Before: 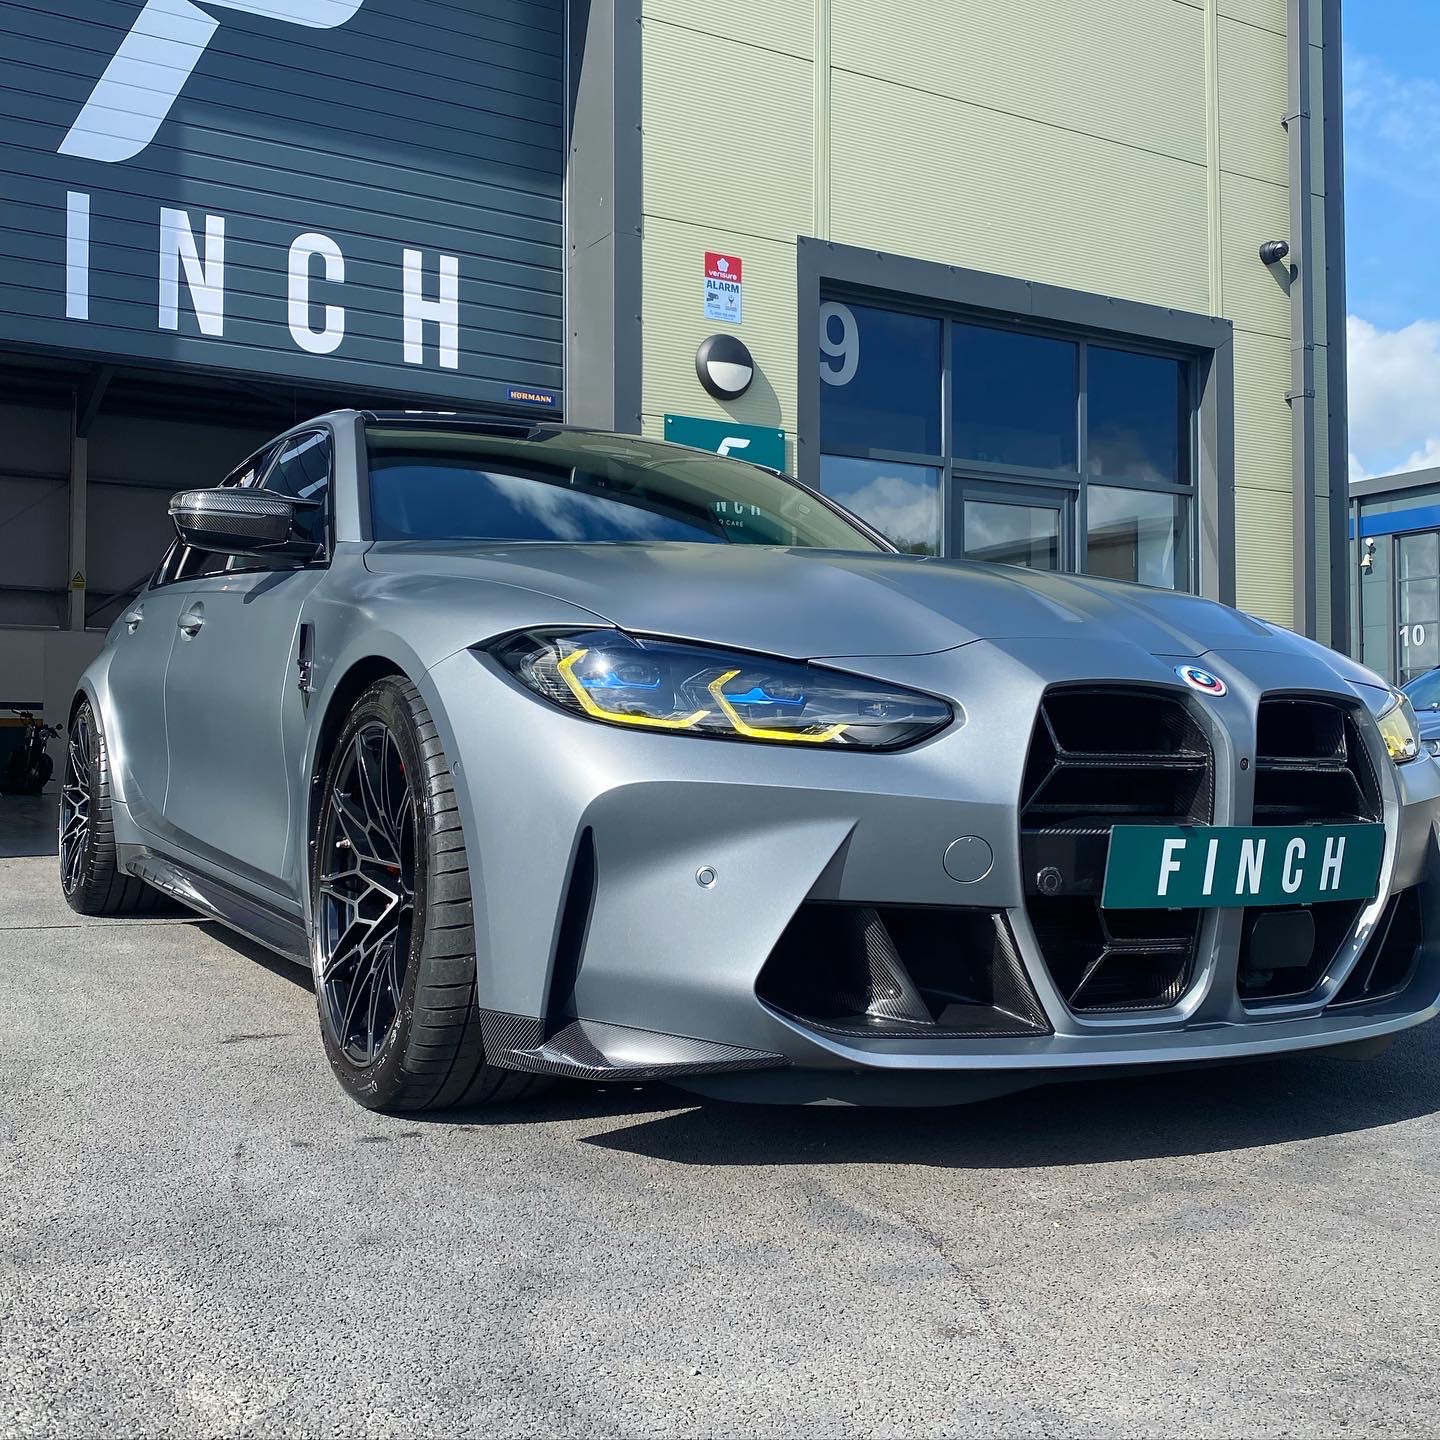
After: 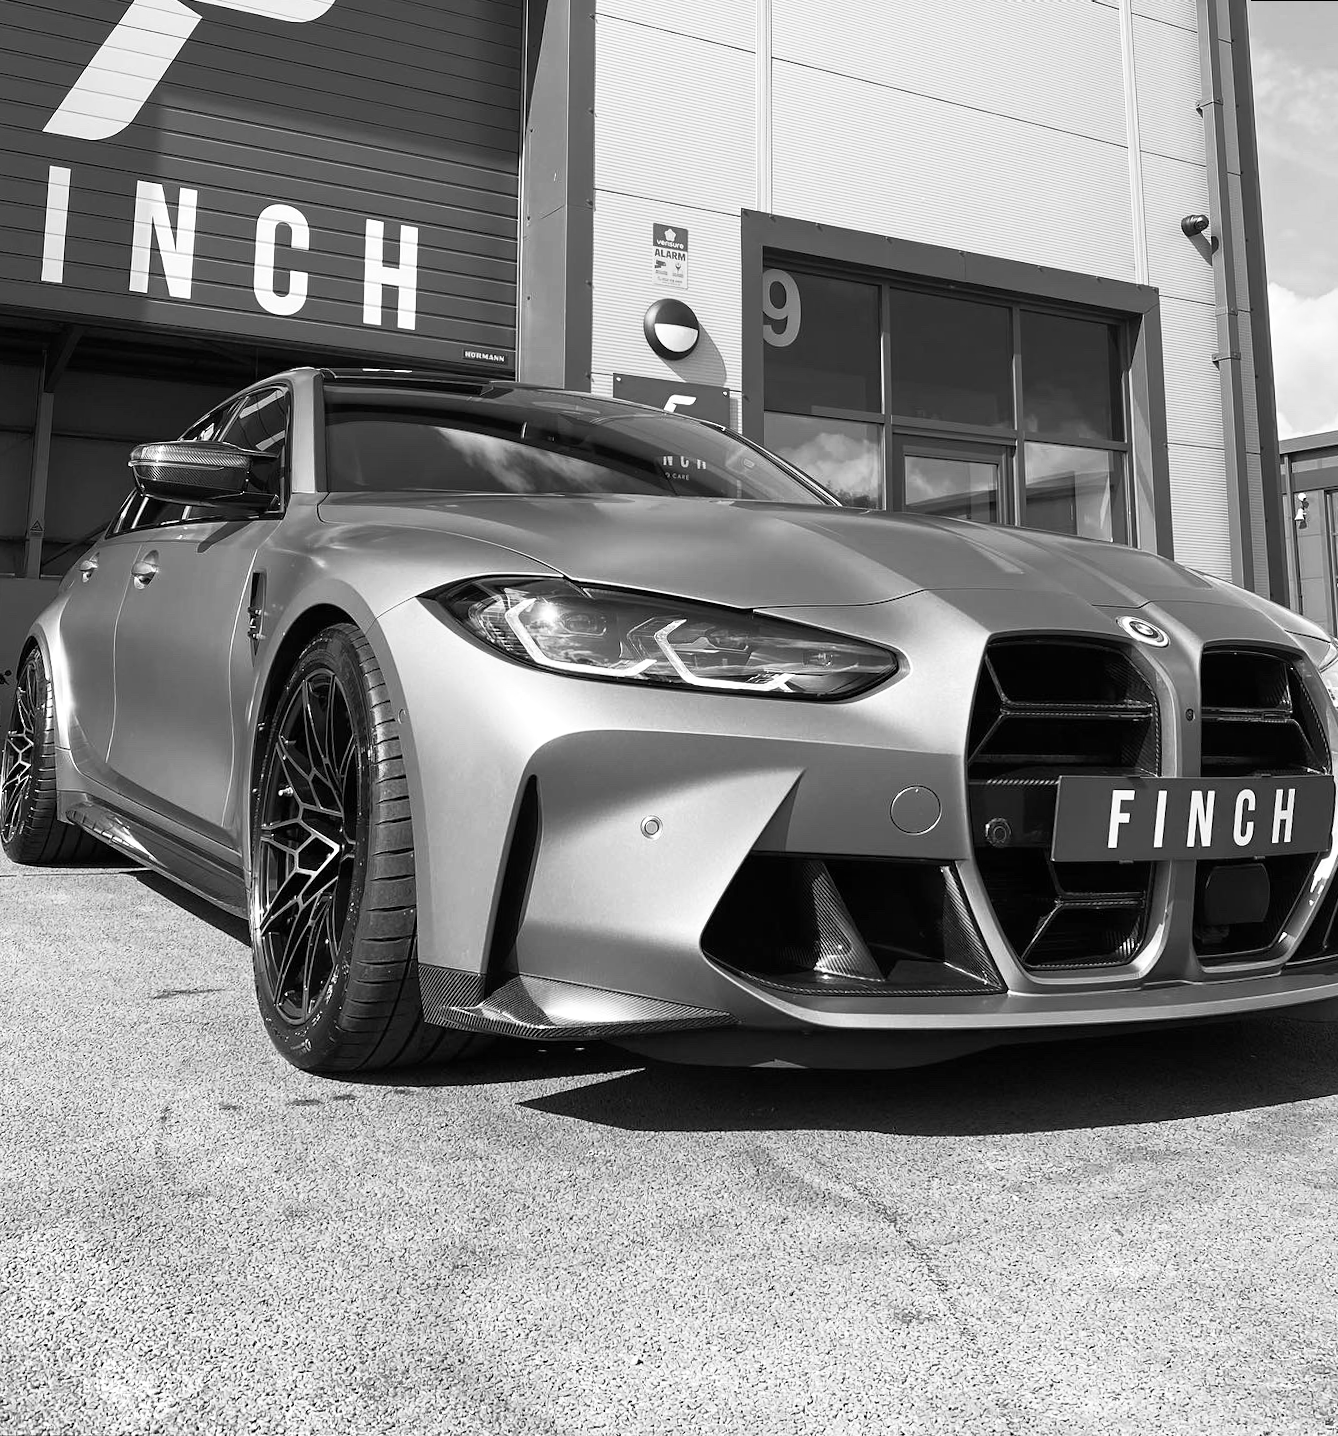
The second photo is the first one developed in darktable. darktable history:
exposure: exposure 0.2 EV, compensate highlight preservation false
color zones: curves: ch1 [(0, -0.014) (0.143, -0.013) (0.286, -0.013) (0.429, -0.016) (0.571, -0.019) (0.714, -0.015) (0.857, 0.002) (1, -0.014)]
rotate and perspective: rotation 0.215°, lens shift (vertical) -0.139, crop left 0.069, crop right 0.939, crop top 0.002, crop bottom 0.996
base curve: curves: ch0 [(0, 0) (0.257, 0.25) (0.482, 0.586) (0.757, 0.871) (1, 1)]
